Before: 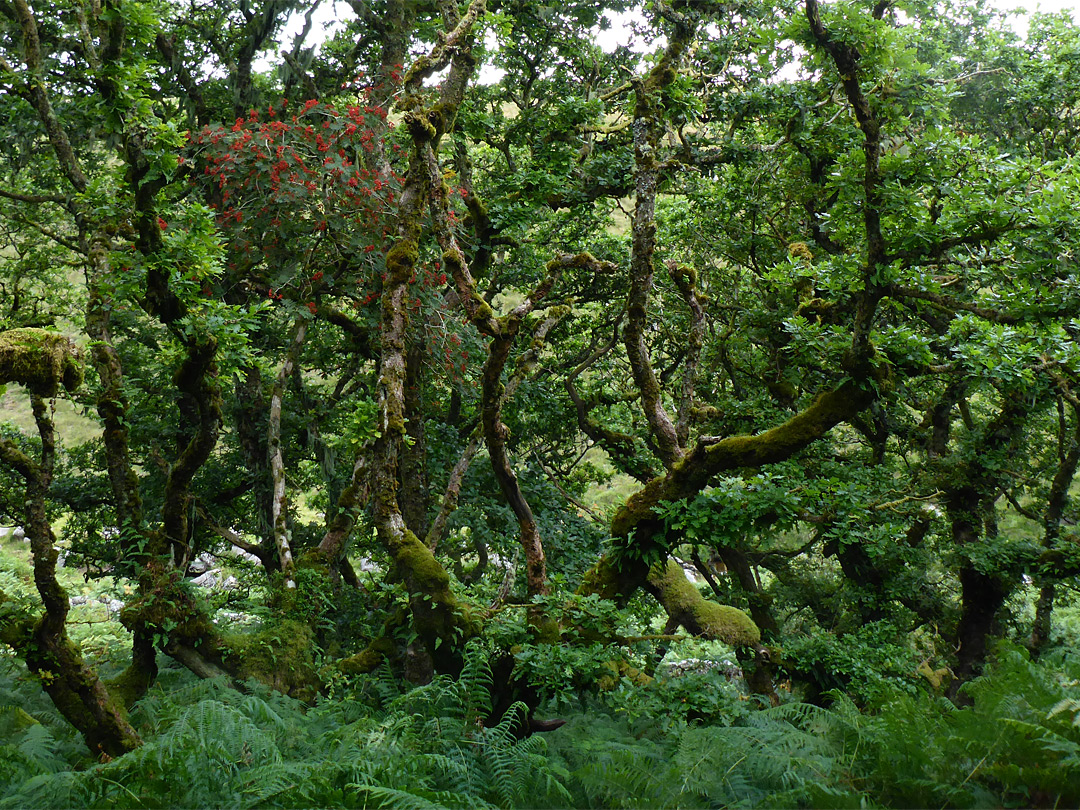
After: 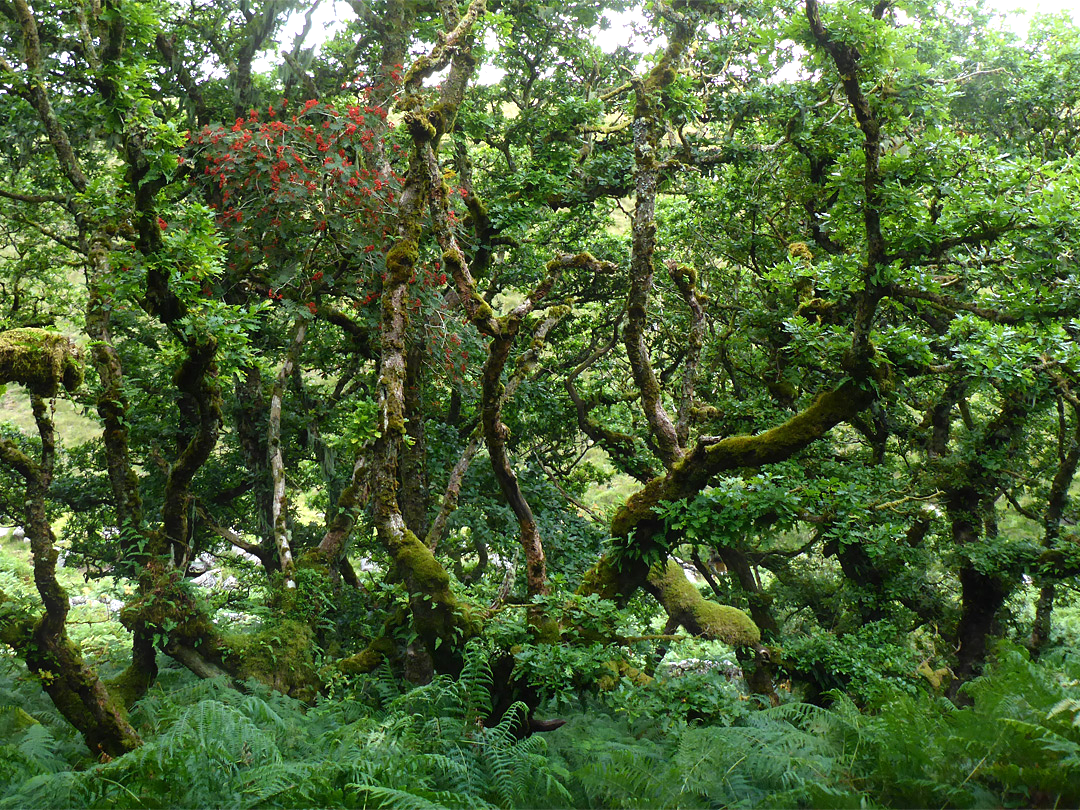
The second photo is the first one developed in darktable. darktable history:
bloom: size 9%, threshold 100%, strength 7%
exposure: exposure 0.493 EV, compensate highlight preservation false
